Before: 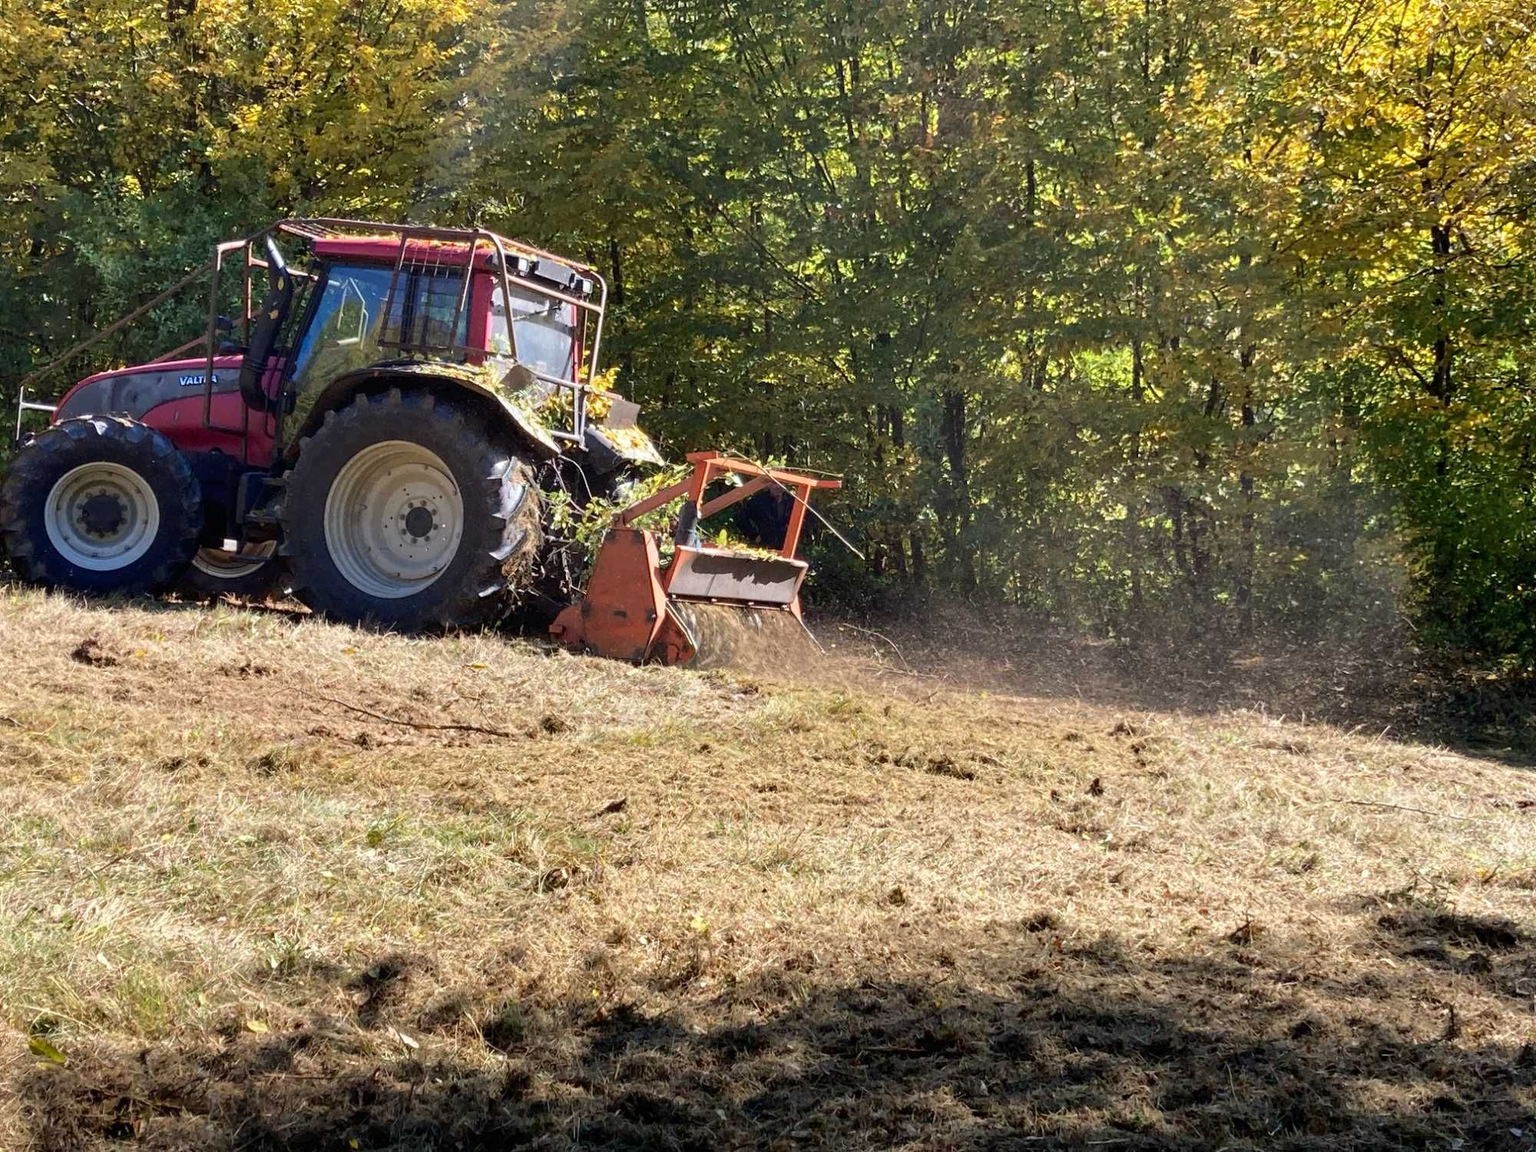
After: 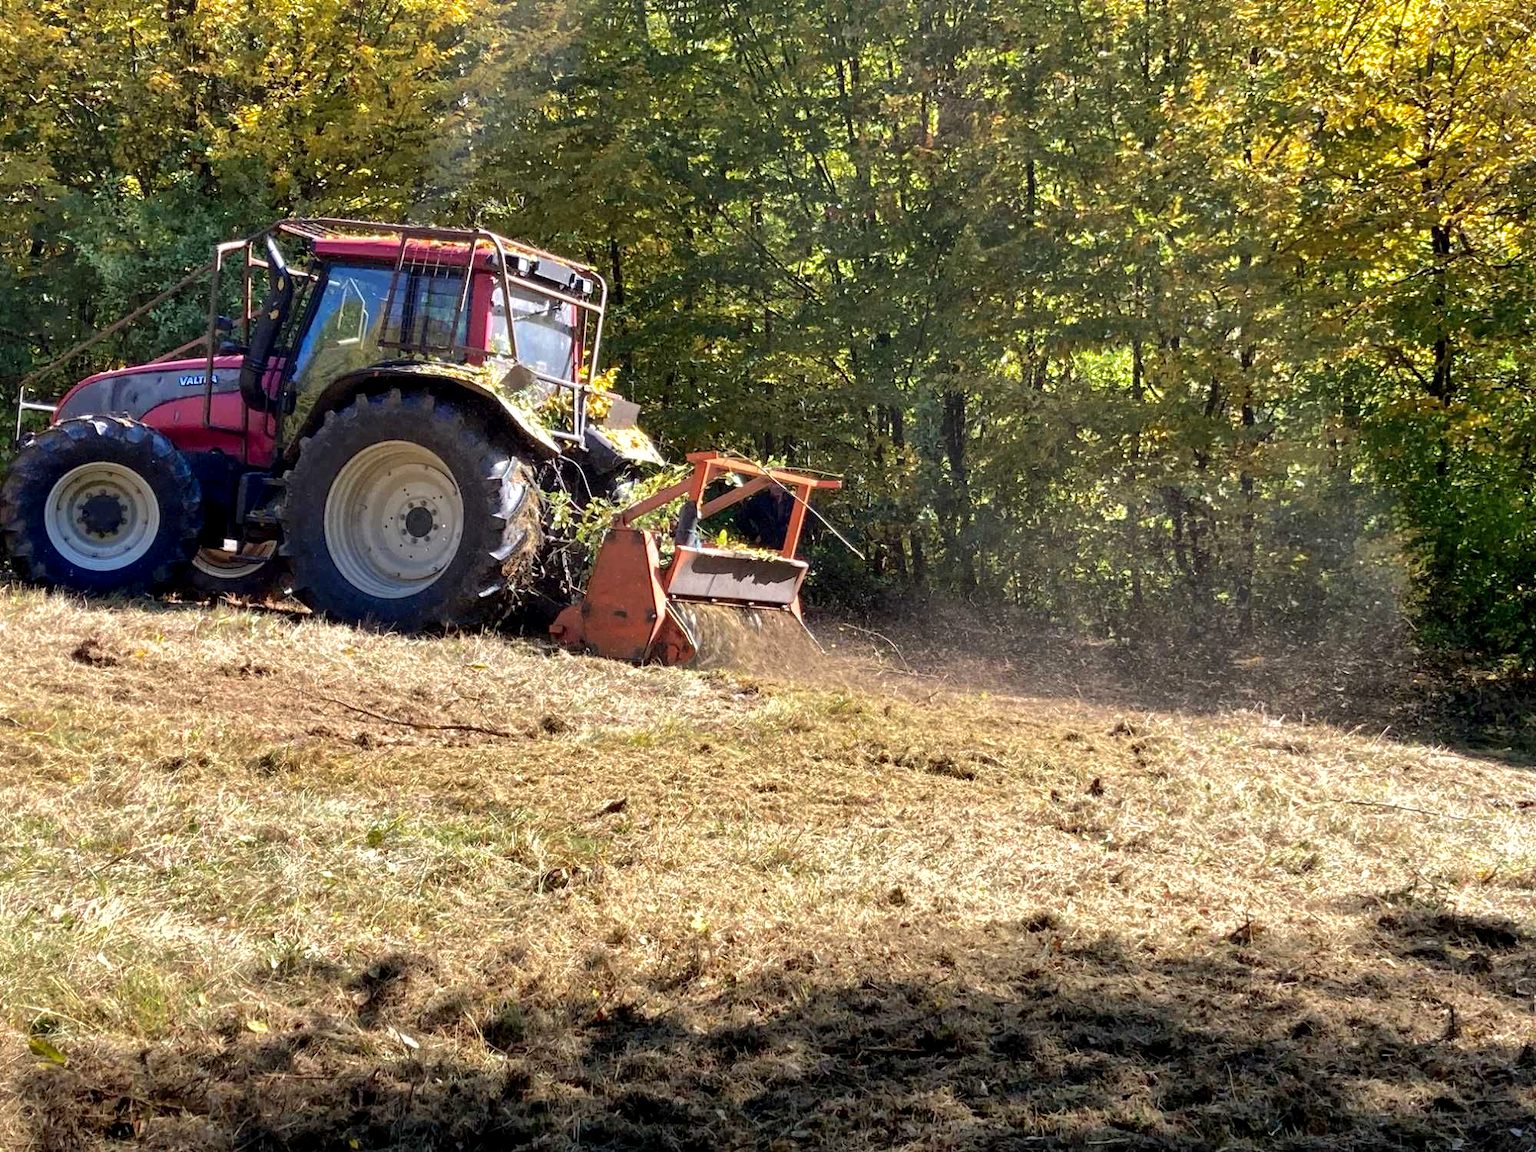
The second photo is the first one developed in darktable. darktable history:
tone equalizer: -8 EV -0.417 EV, -7 EV -0.389 EV, -6 EV -0.333 EV, -5 EV -0.222 EV, -3 EV 0.222 EV, -2 EV 0.333 EV, -1 EV 0.389 EV, +0 EV 0.417 EV, edges refinement/feathering 500, mask exposure compensation -1.57 EV, preserve details no
shadows and highlights: on, module defaults
color balance: mode lift, gamma, gain (sRGB), lift [0.97, 1, 1, 1], gamma [1.03, 1, 1, 1]
